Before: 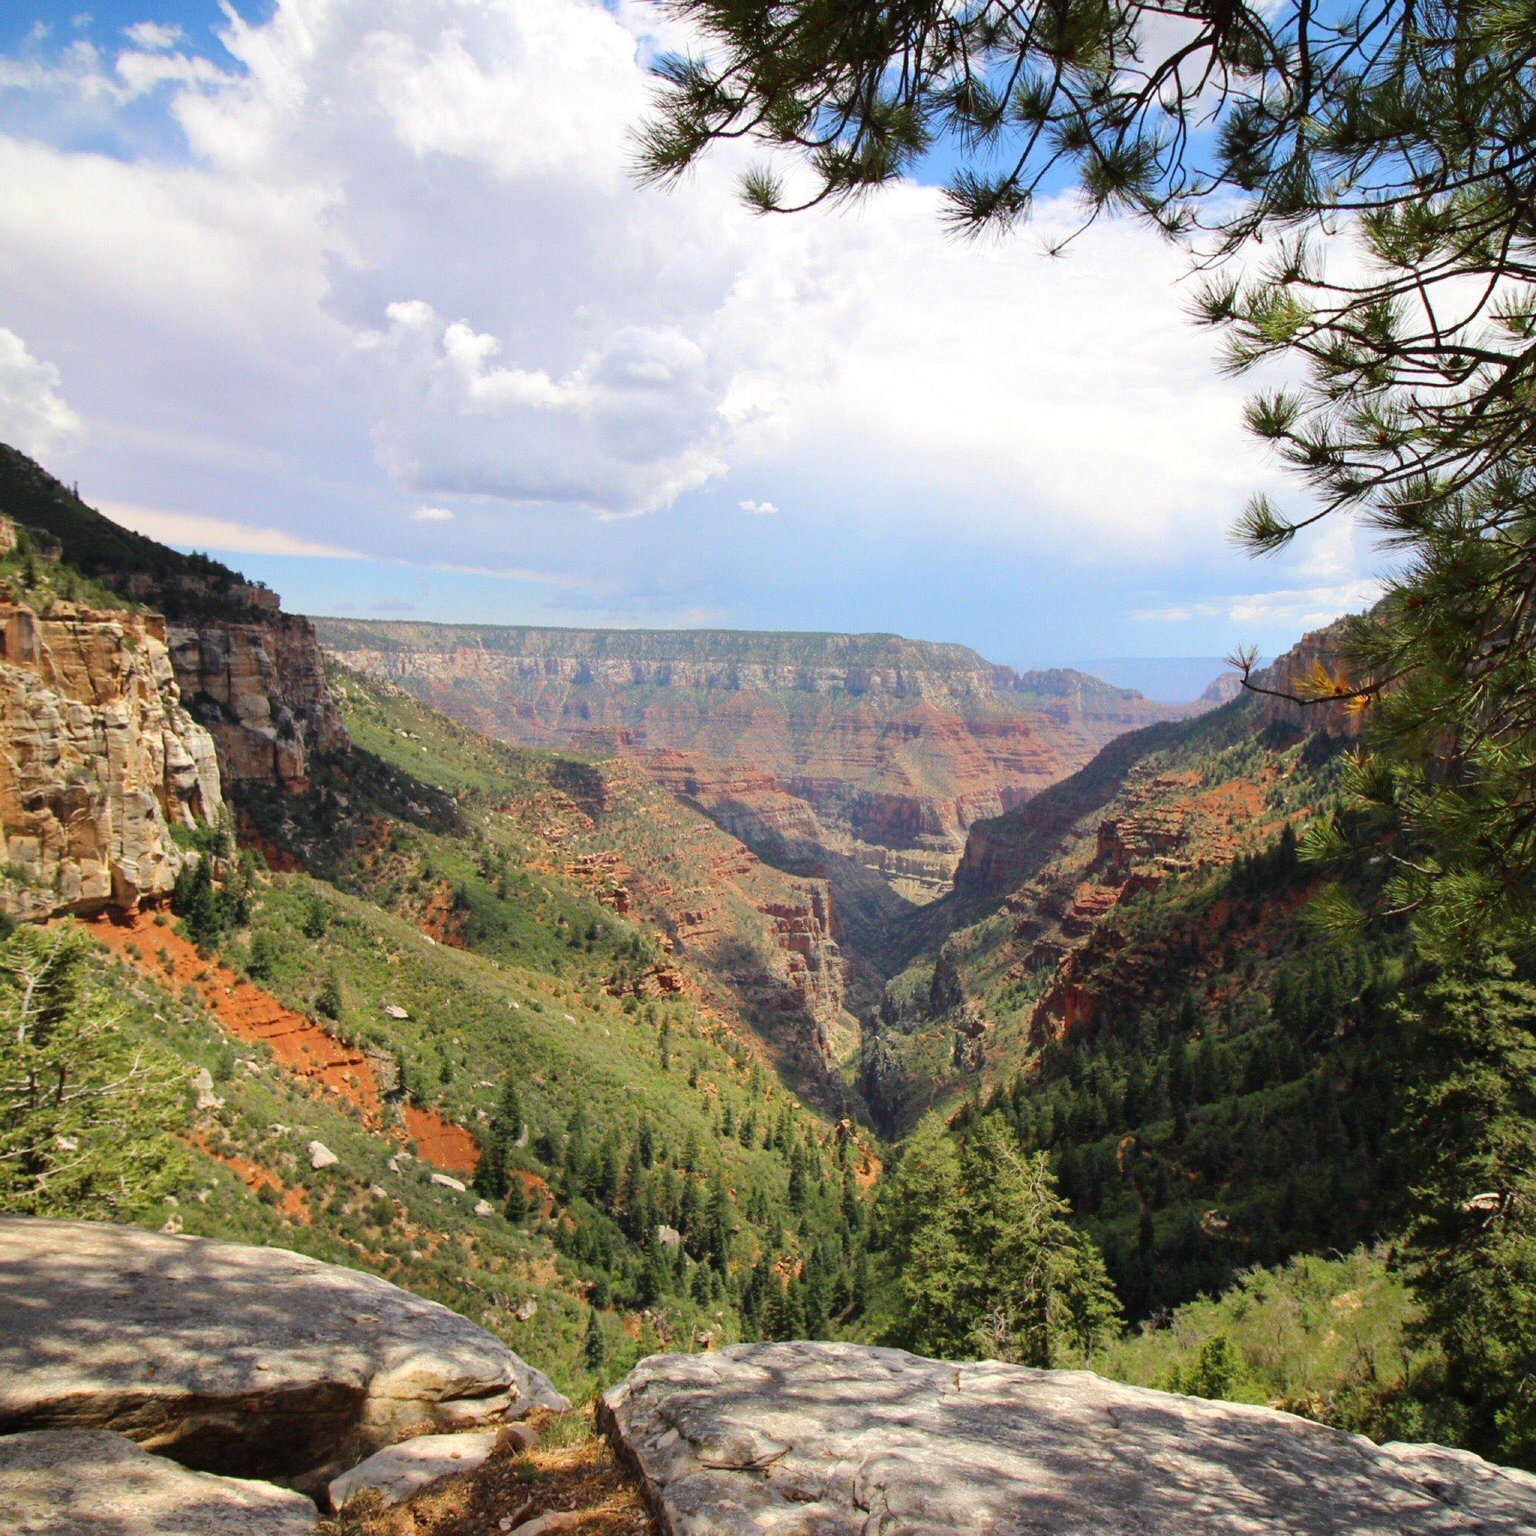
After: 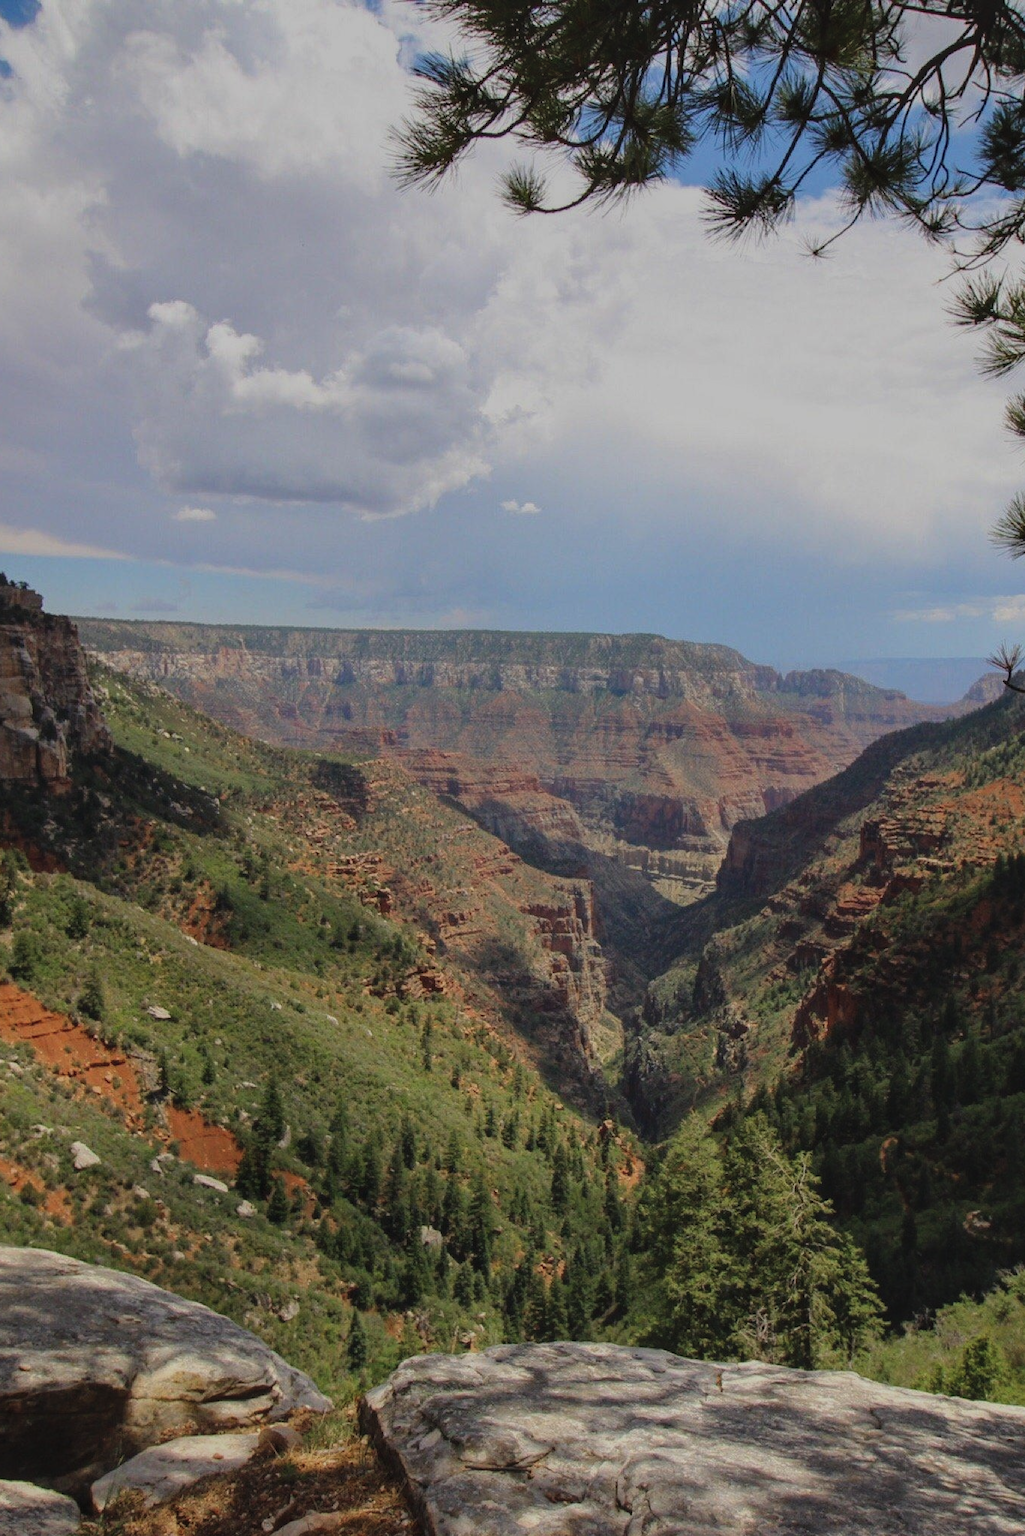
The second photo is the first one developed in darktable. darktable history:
exposure: black level correction -0.017, exposure -1.076 EV, compensate highlight preservation false
crop and rotate: left 15.515%, right 17.759%
local contrast: detail 130%
